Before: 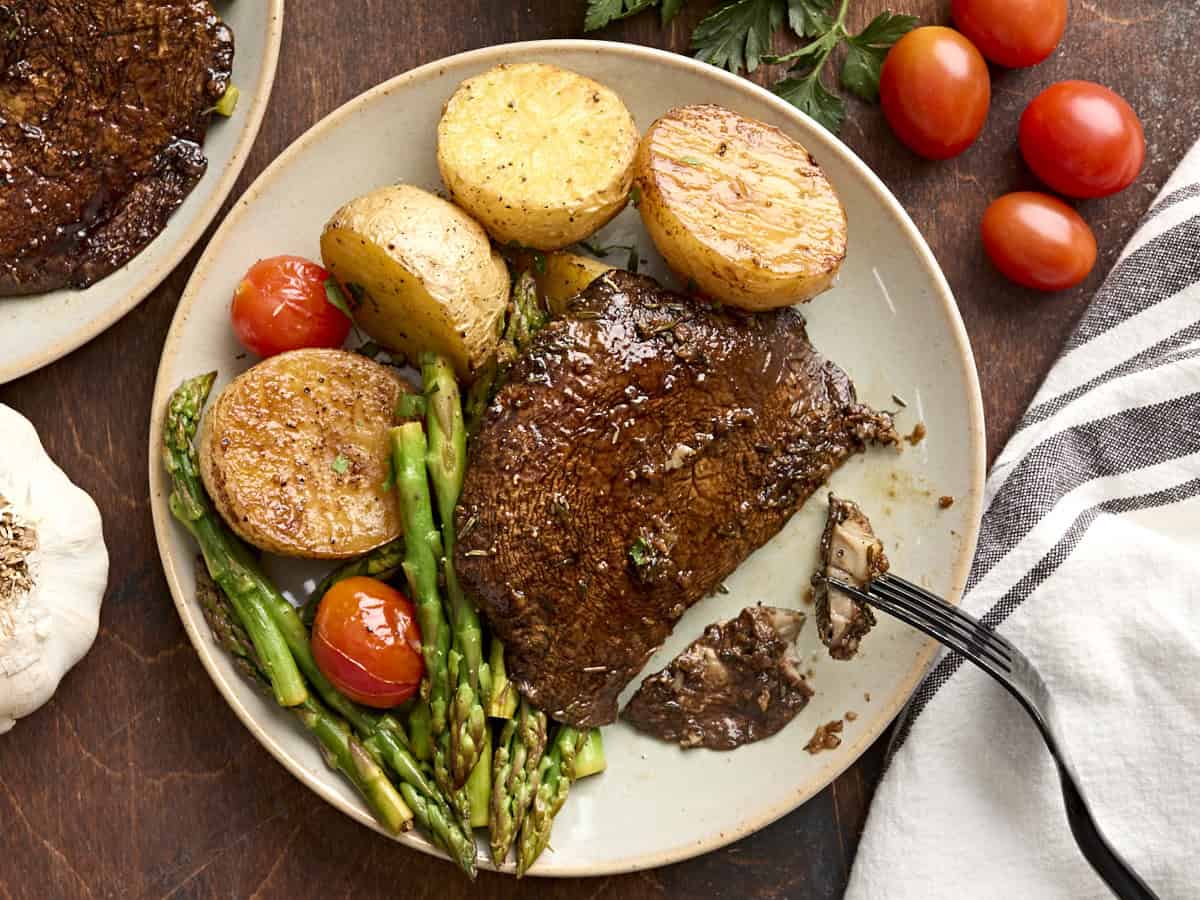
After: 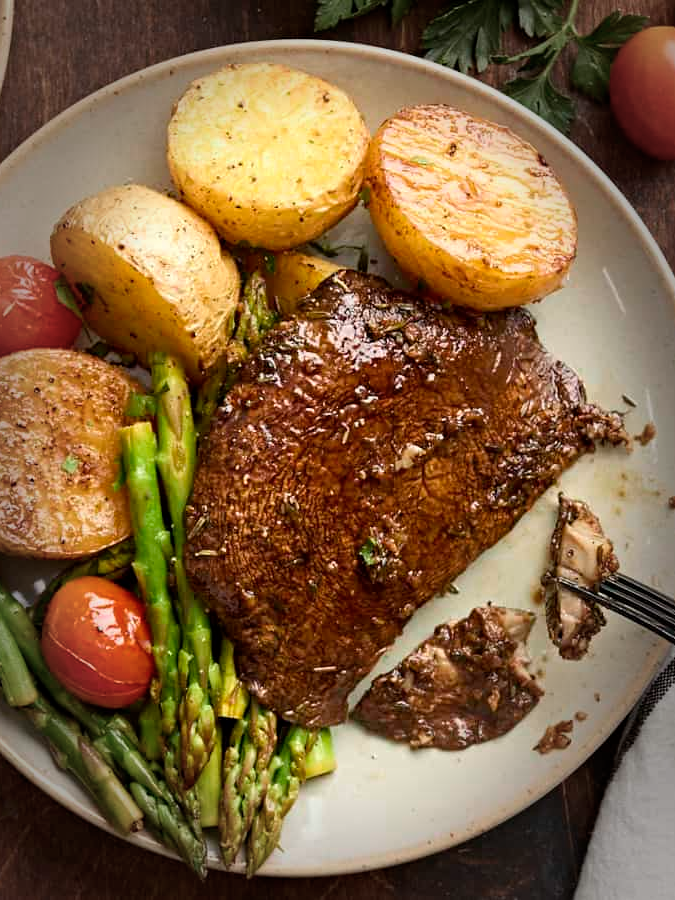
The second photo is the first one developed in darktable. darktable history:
color balance rgb: global vibrance 20%
crop and rotate: left 22.516%, right 21.234%
vignetting: fall-off start 66.7%, fall-off radius 39.74%, brightness -0.576, saturation -0.258, automatic ratio true, width/height ratio 0.671, dithering 16-bit output
